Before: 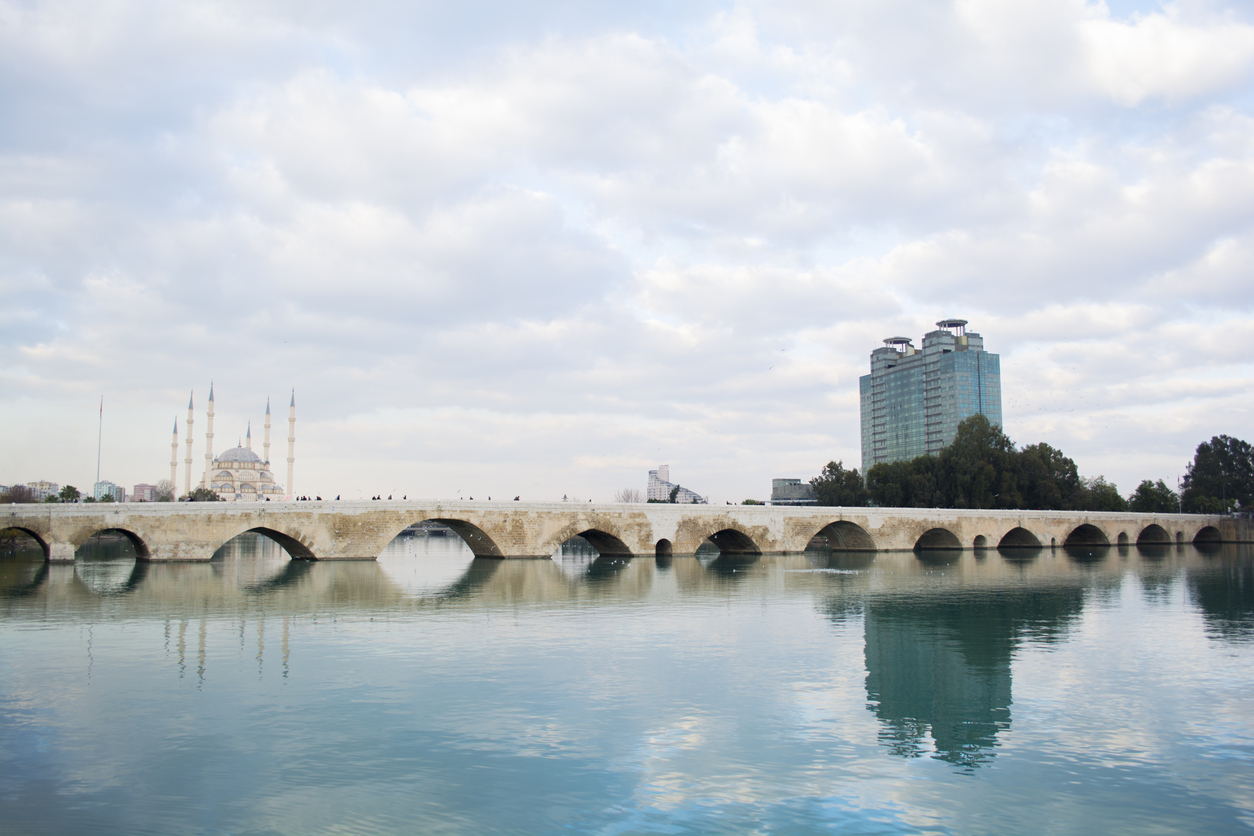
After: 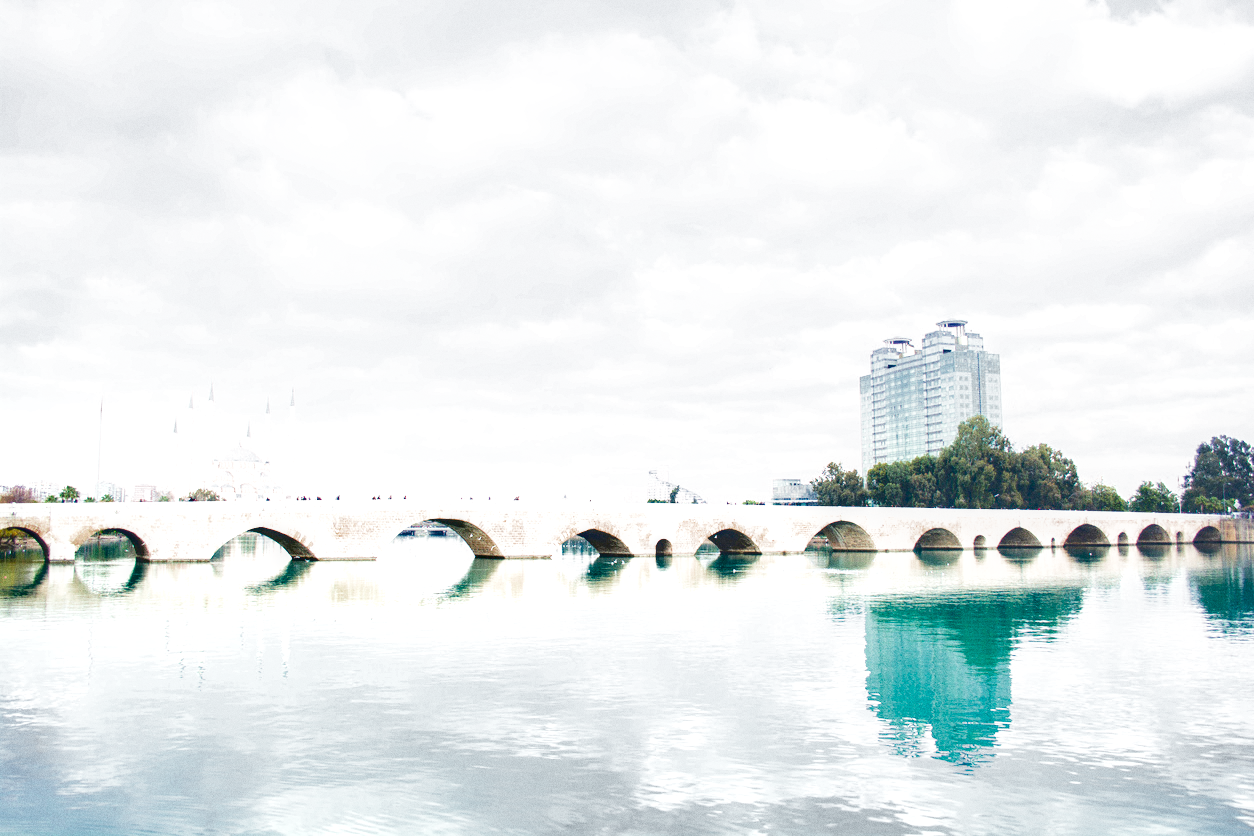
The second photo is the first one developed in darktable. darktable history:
exposure: black level correction 0, exposure 1.9 EV, compensate highlight preservation false
filmic rgb: middle gray luminance 4.29%, black relative exposure -13 EV, white relative exposure 5 EV, threshold 6 EV, target black luminance 0%, hardness 5.19, latitude 59.69%, contrast 0.767, highlights saturation mix 5%, shadows ↔ highlights balance 25.95%, add noise in highlights 0, color science v3 (2019), use custom middle-gray values true, iterations of high-quality reconstruction 0, contrast in highlights soft, enable highlight reconstruction true
grain: coarseness 0.09 ISO
local contrast: on, module defaults
shadows and highlights: soften with gaussian
